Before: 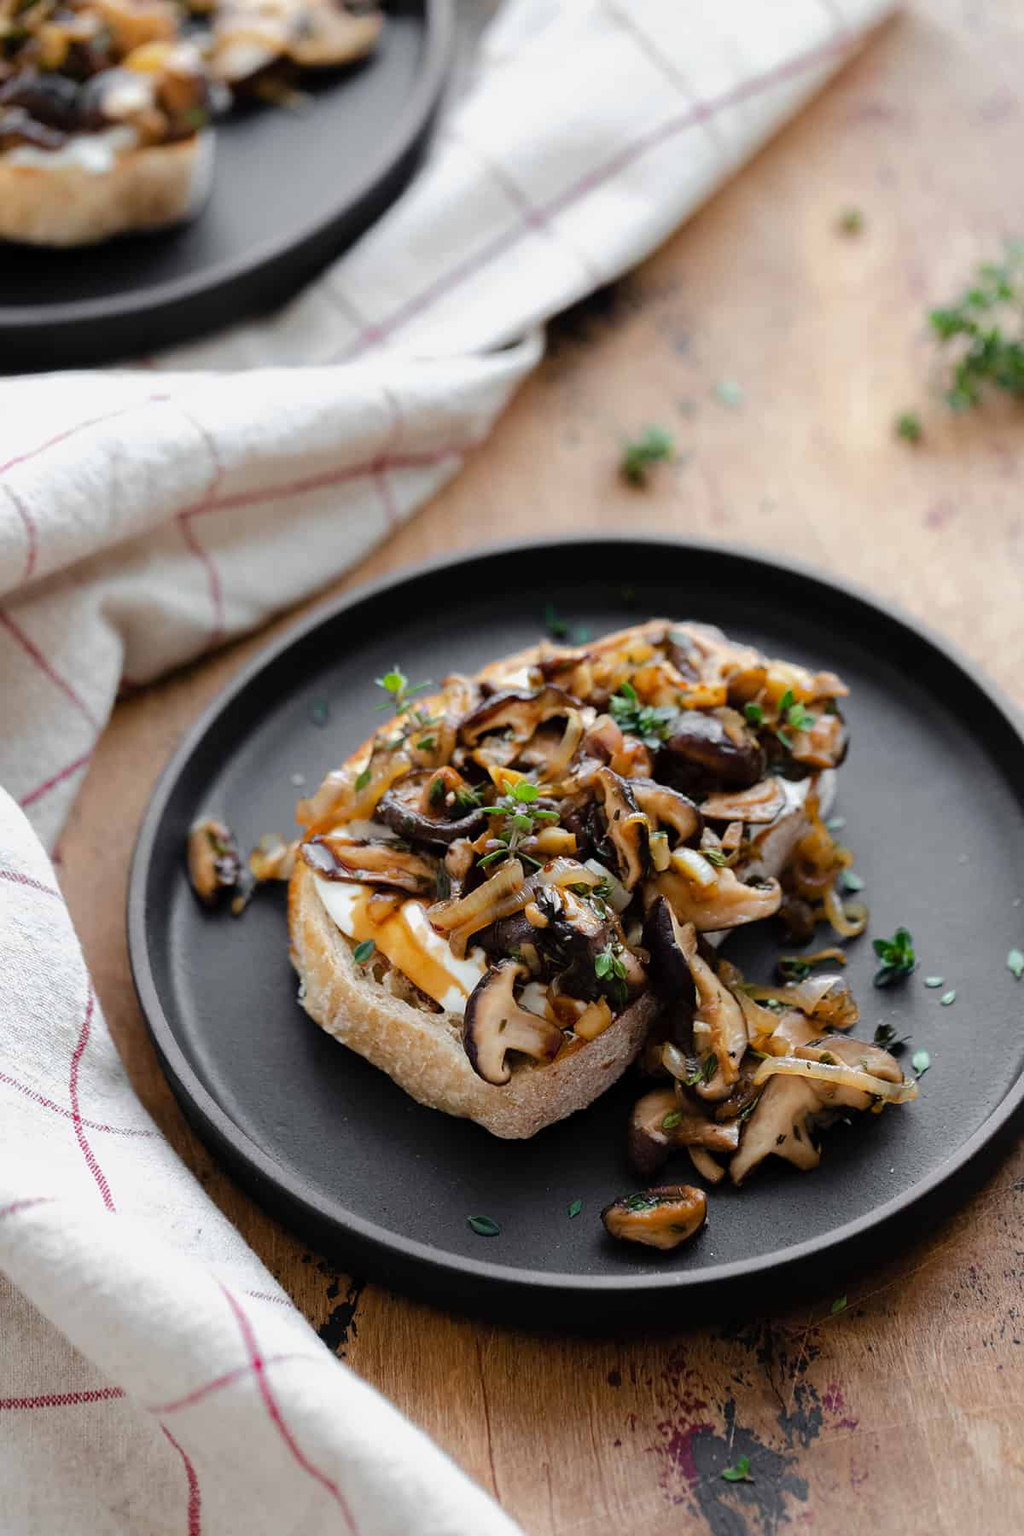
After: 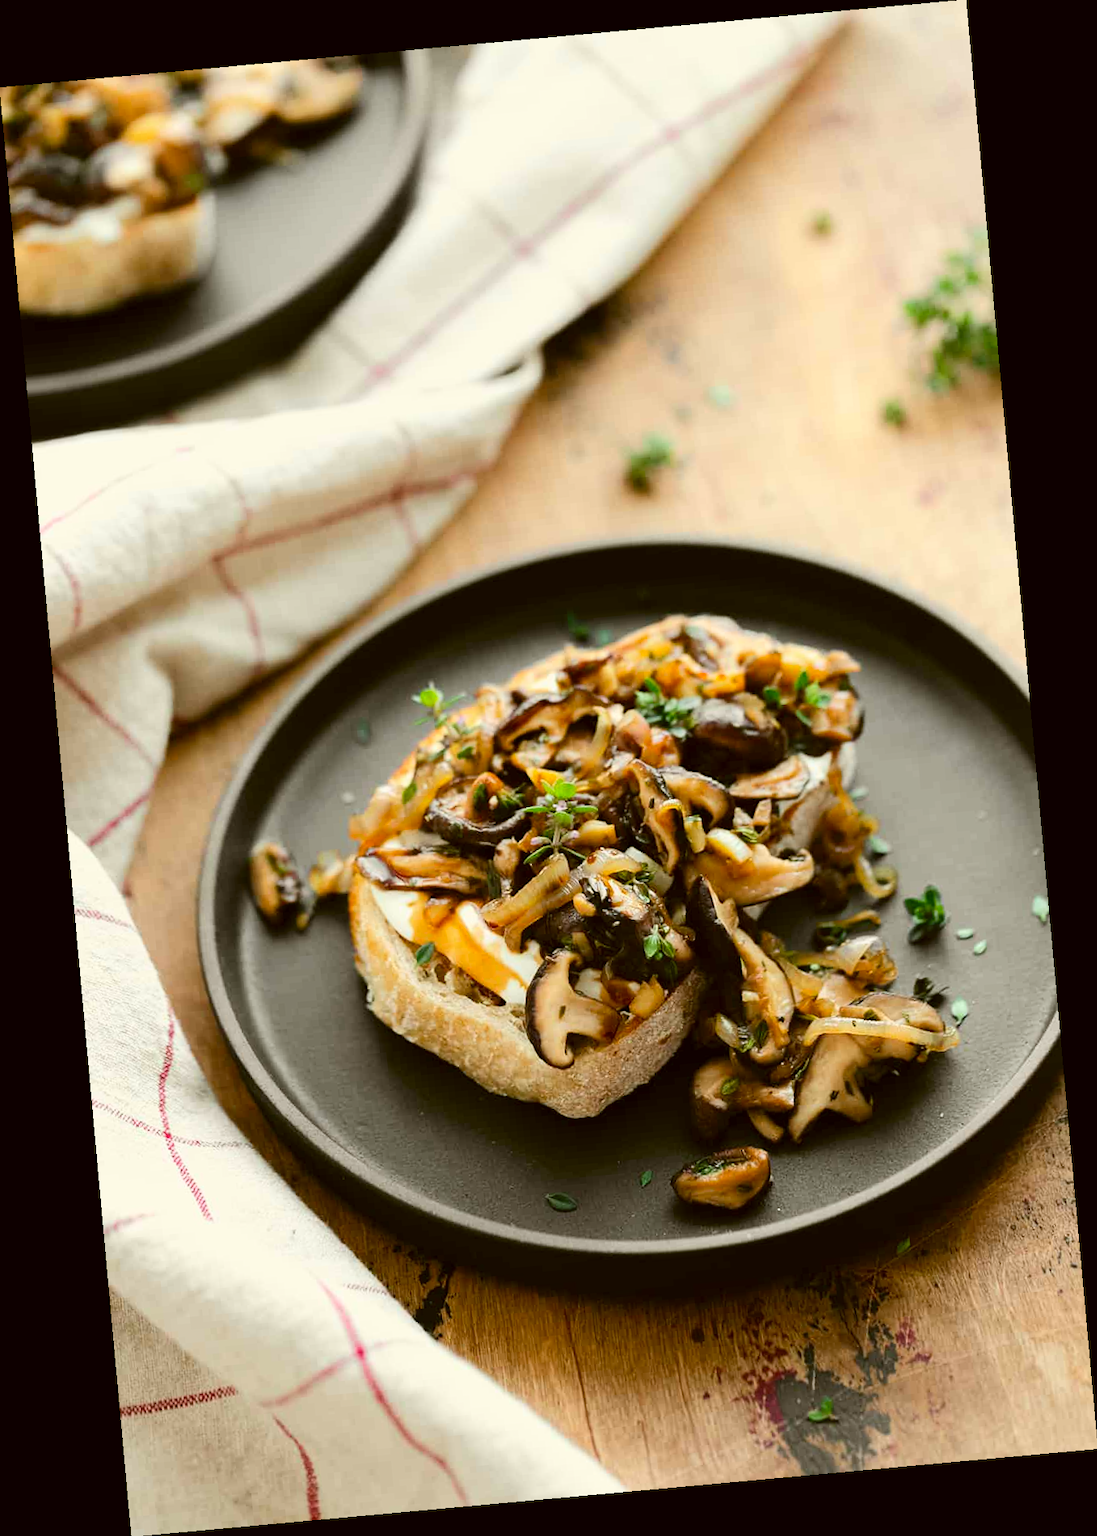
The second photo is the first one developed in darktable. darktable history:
rotate and perspective: rotation -5.2°, automatic cropping off
color correction: highlights a* -1.43, highlights b* 10.12, shadows a* 0.395, shadows b* 19.35
contrast brightness saturation: contrast 0.2, brightness 0.15, saturation 0.14
